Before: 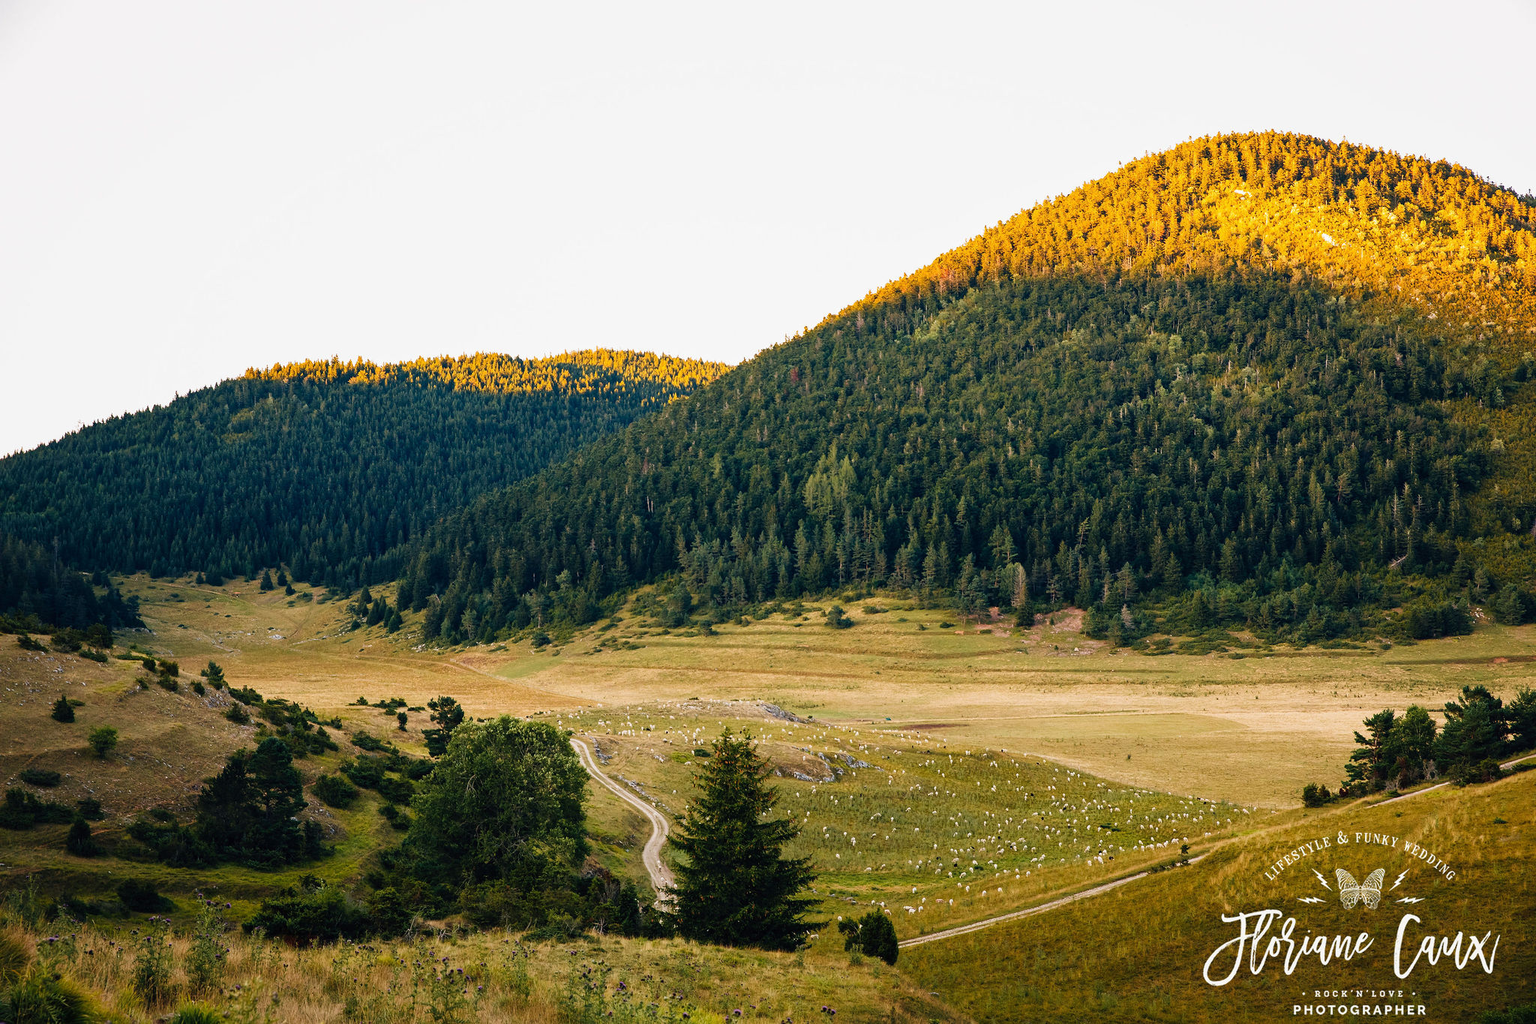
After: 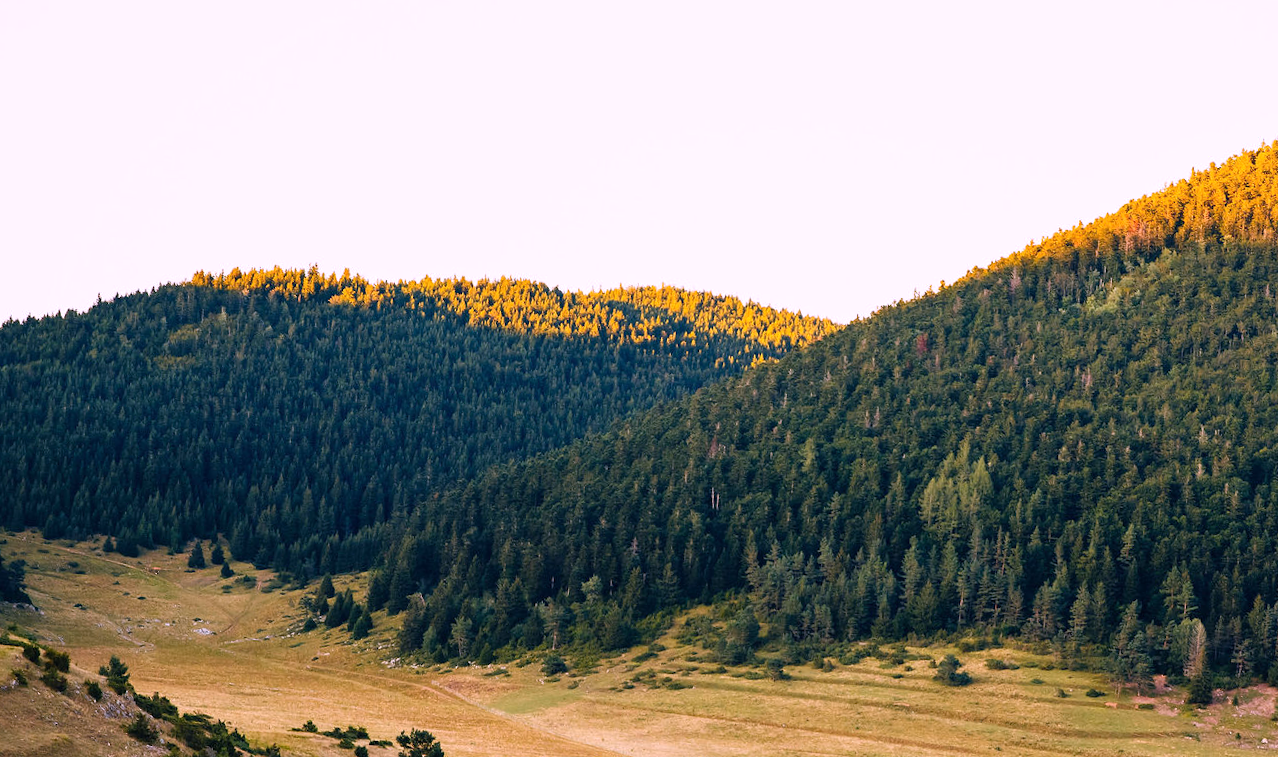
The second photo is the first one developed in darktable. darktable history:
crop and rotate: angle -4.99°, left 2.122%, top 6.945%, right 27.566%, bottom 30.519%
white balance: red 1.066, blue 1.119
